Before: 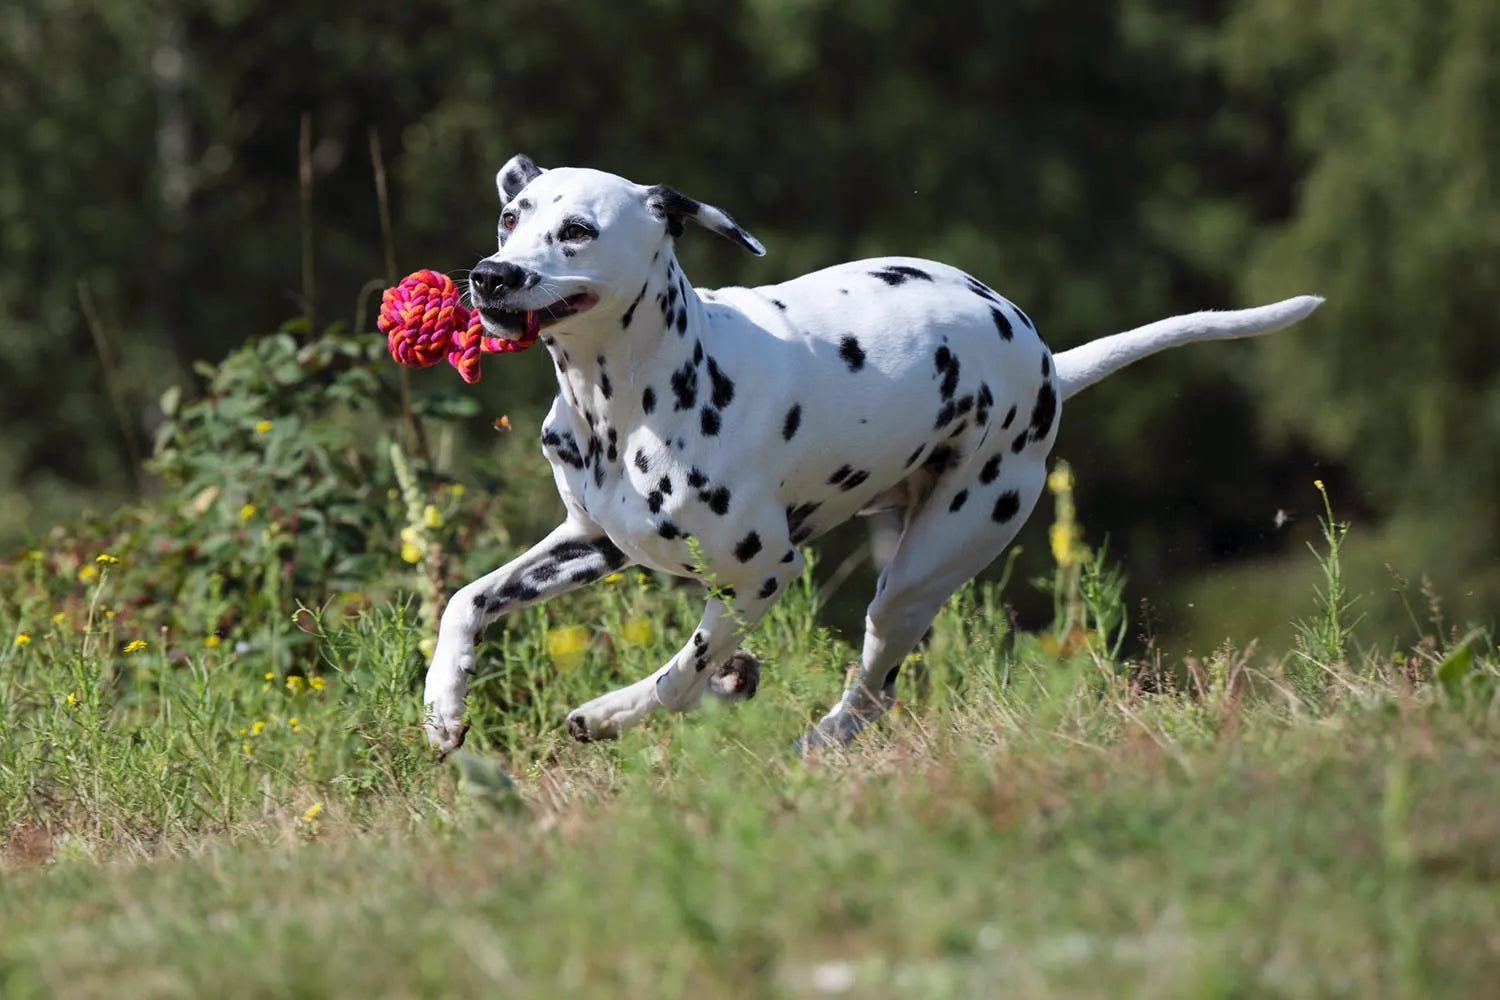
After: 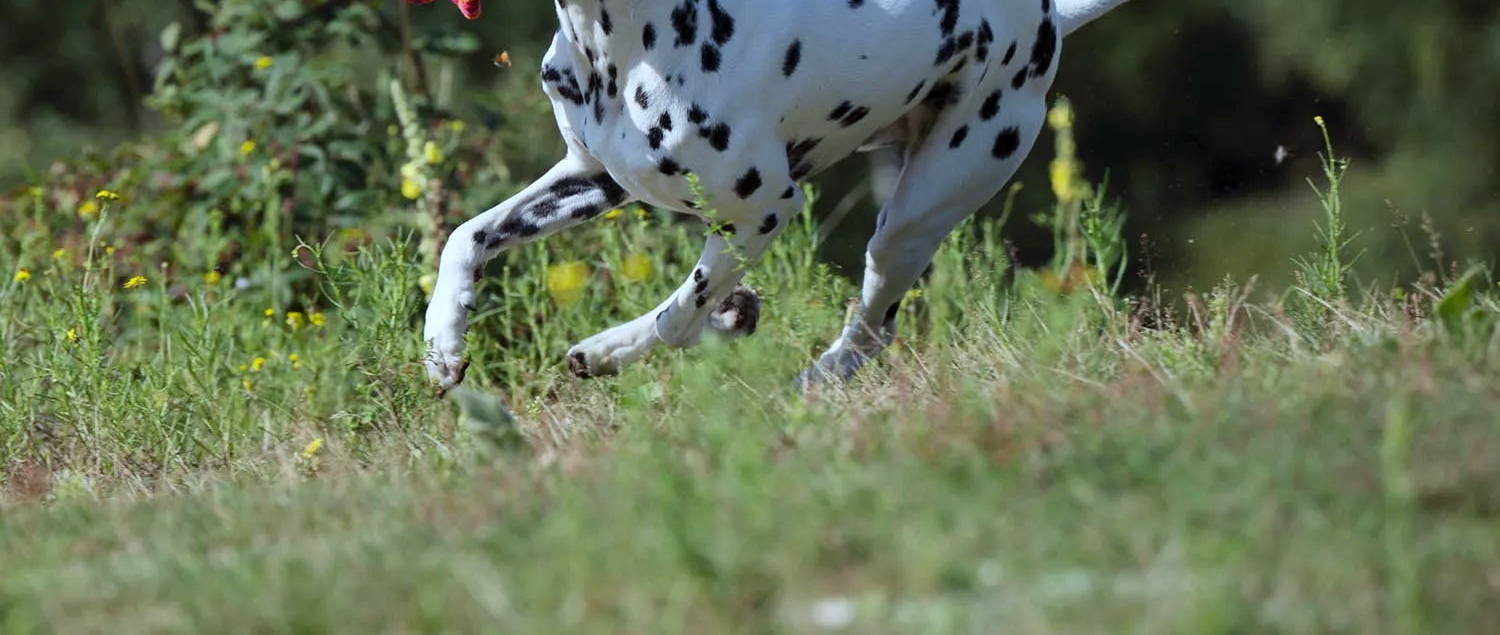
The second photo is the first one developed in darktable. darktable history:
white balance: red 0.925, blue 1.046
crop and rotate: top 36.435%
